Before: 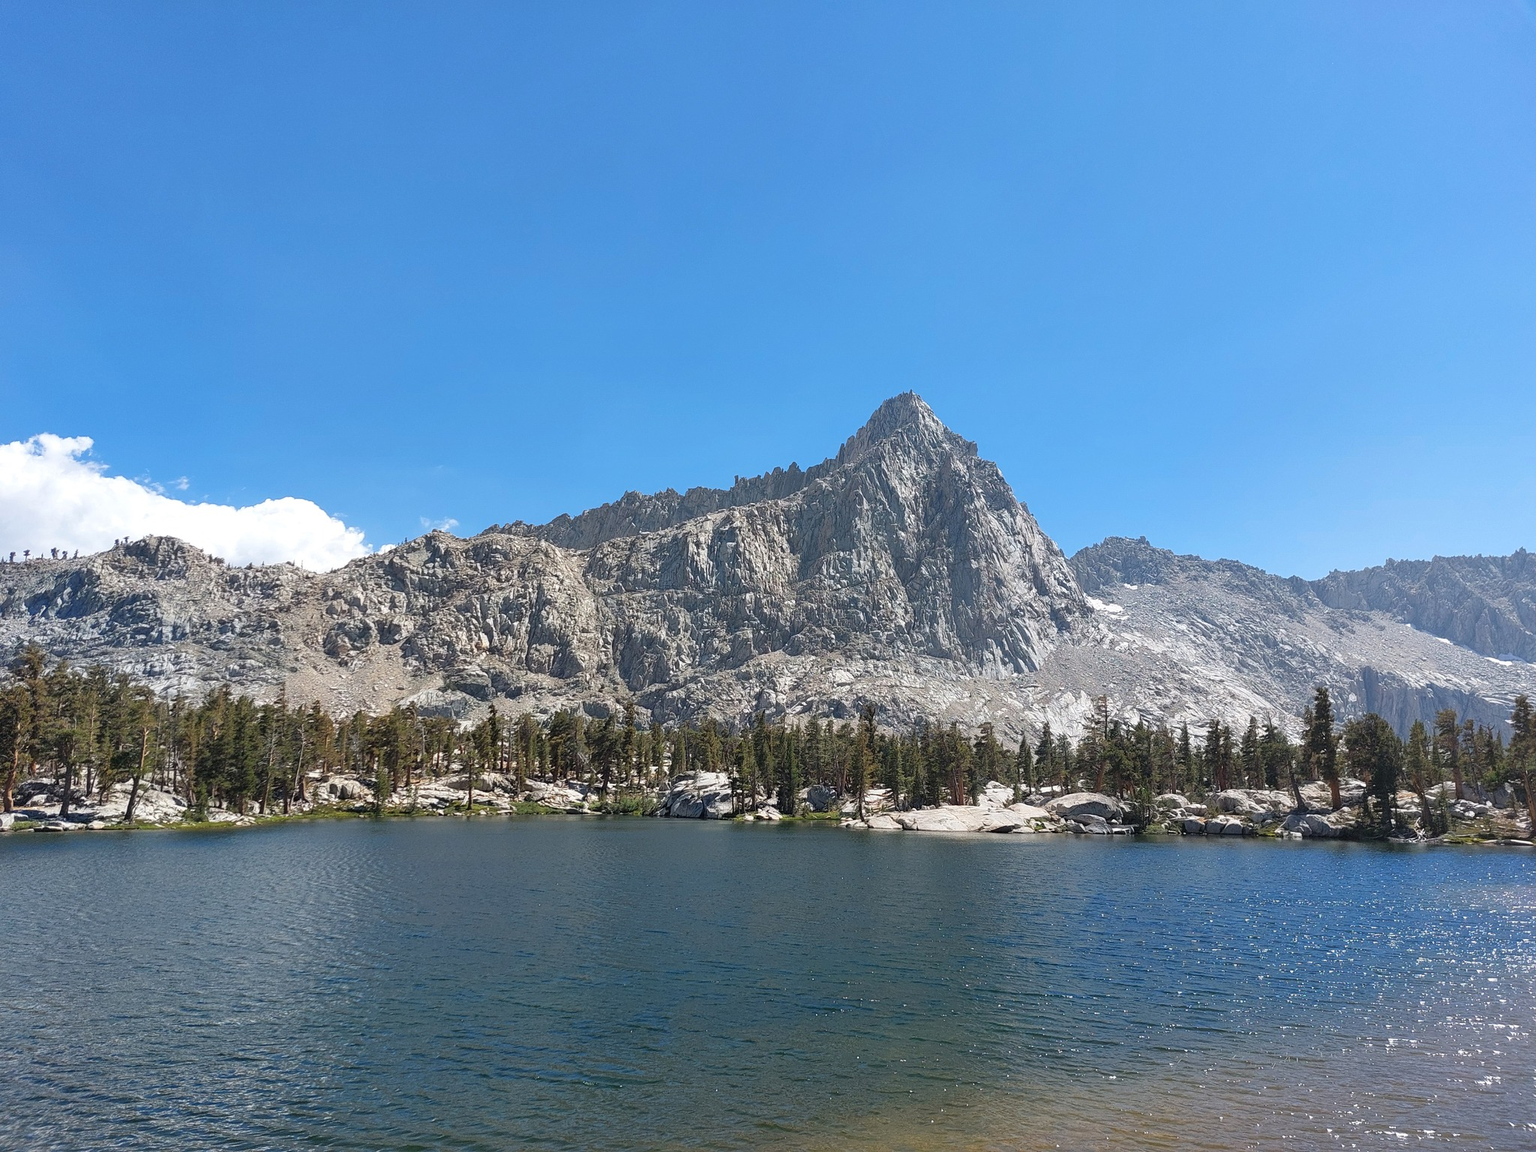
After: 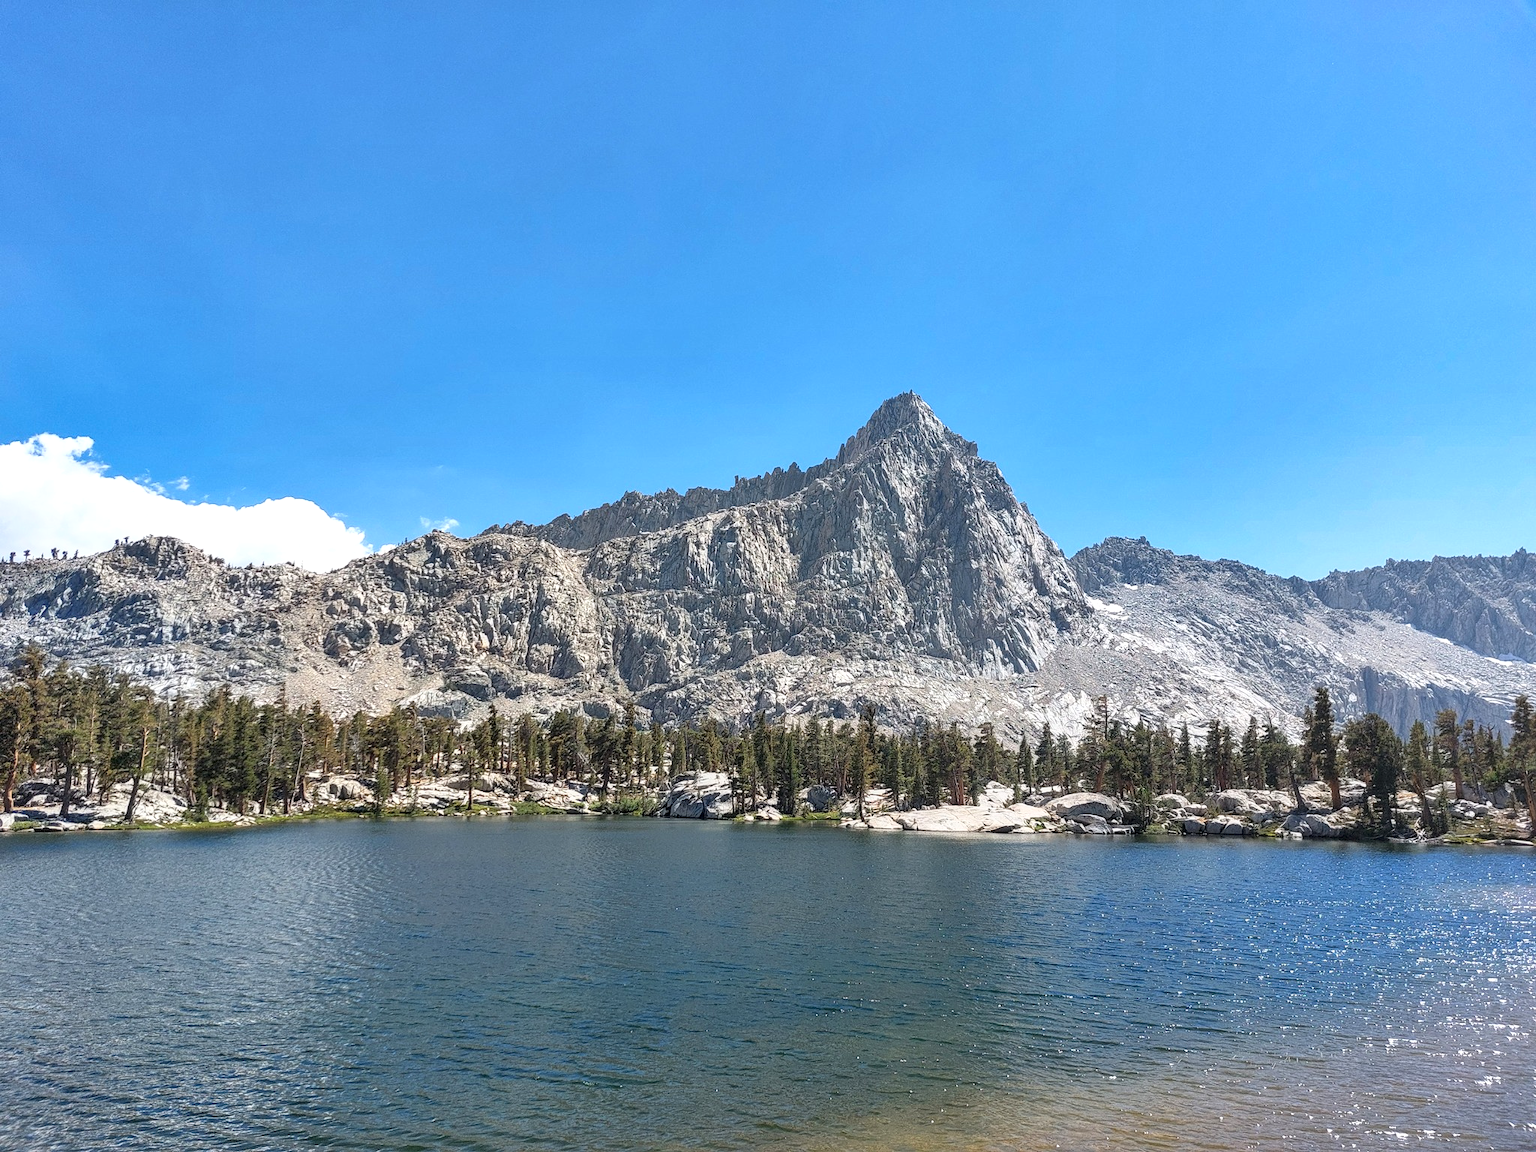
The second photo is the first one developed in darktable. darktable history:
local contrast: on, module defaults
base curve: curves: ch0 [(0, 0) (0.688, 0.865) (1, 1)]
shadows and highlights: soften with gaussian
